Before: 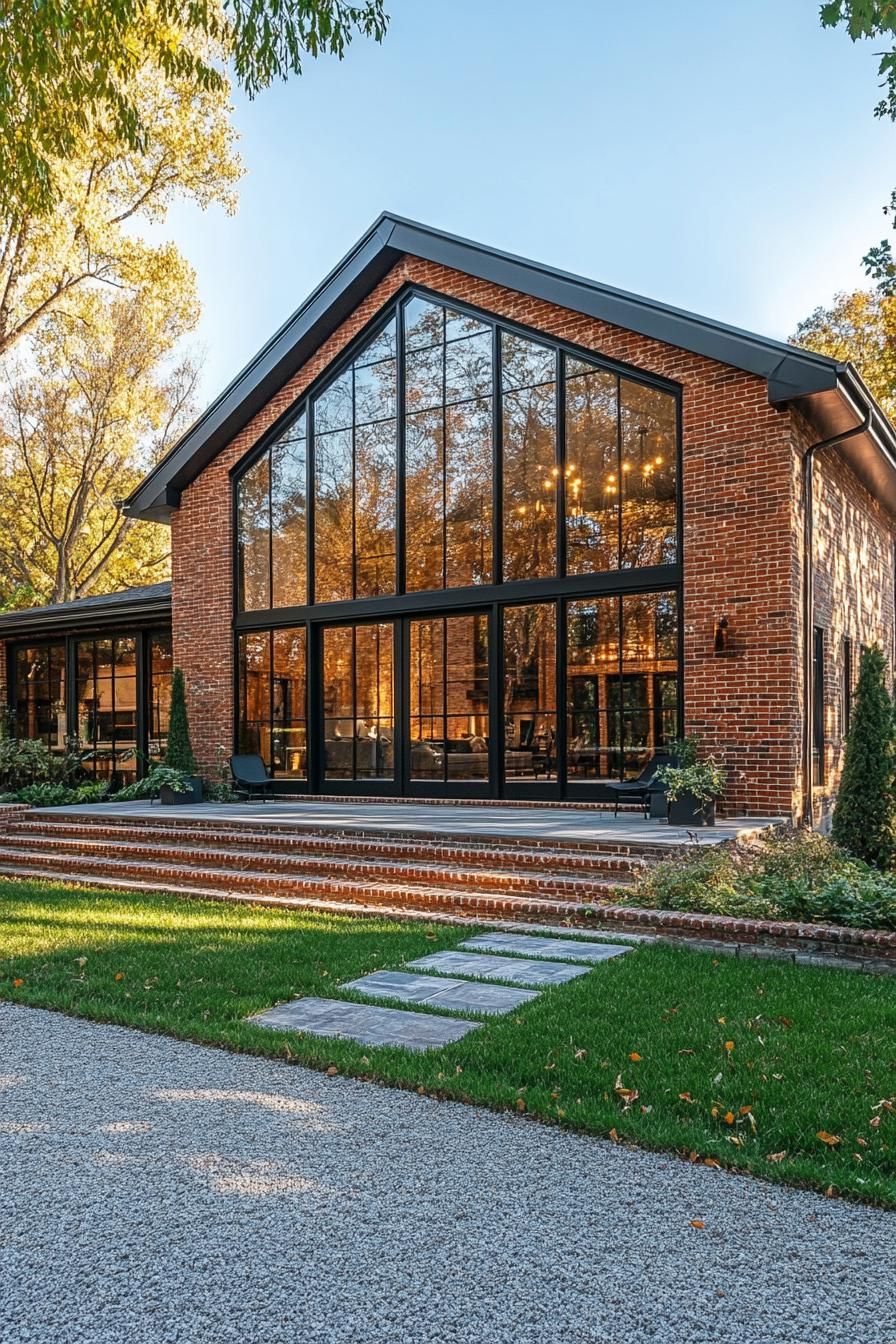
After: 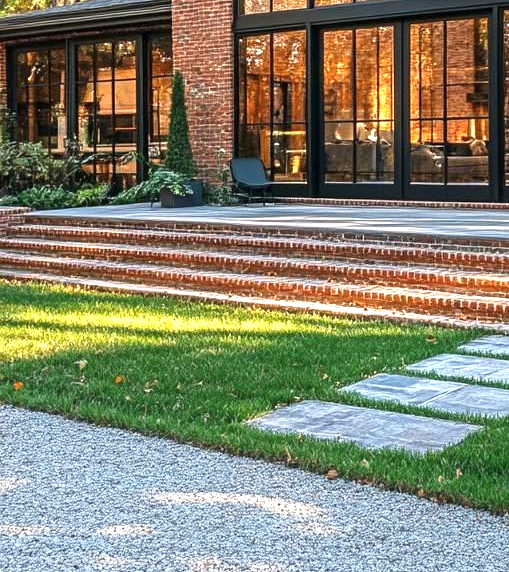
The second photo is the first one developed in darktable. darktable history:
exposure: black level correction 0, exposure 0.931 EV, compensate exposure bias true, compensate highlight preservation false
crop: top 44.445%, right 43.144%, bottom 12.982%
